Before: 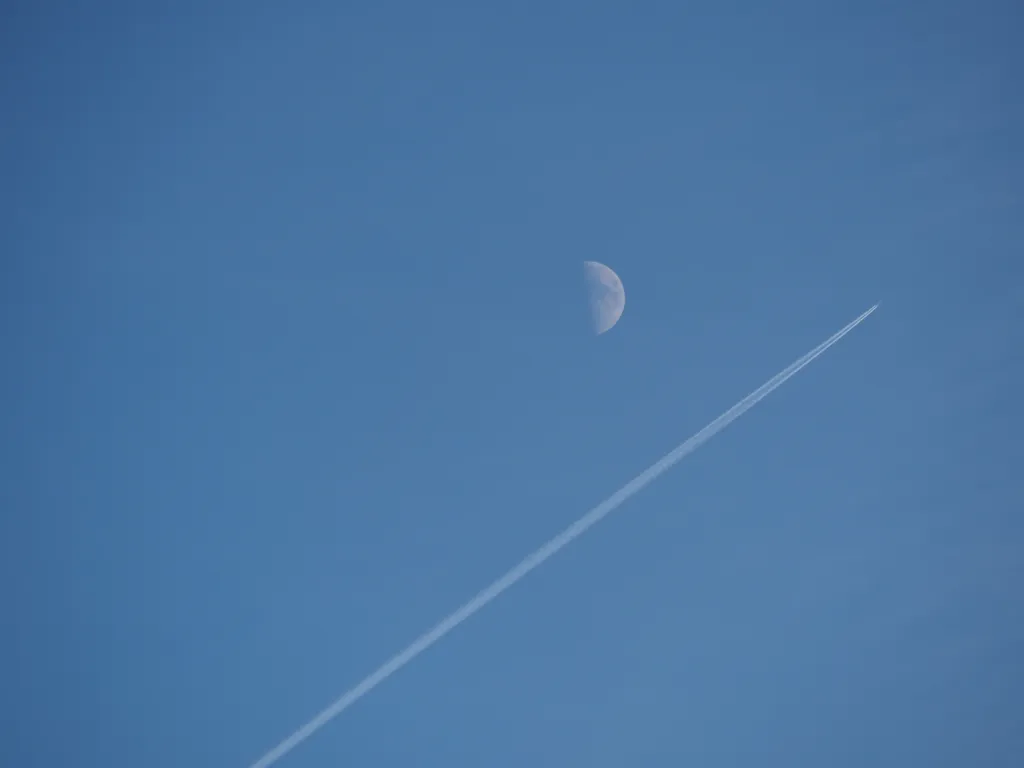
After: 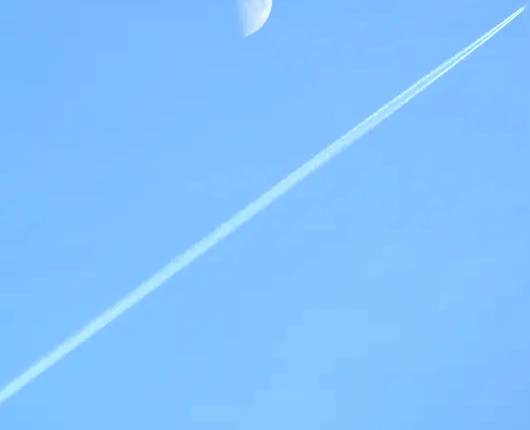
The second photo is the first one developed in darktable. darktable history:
exposure: black level correction 0, exposure 1.411 EV, compensate highlight preservation false
crop: left 34.567%, top 38.822%, right 13.577%, bottom 5.128%
